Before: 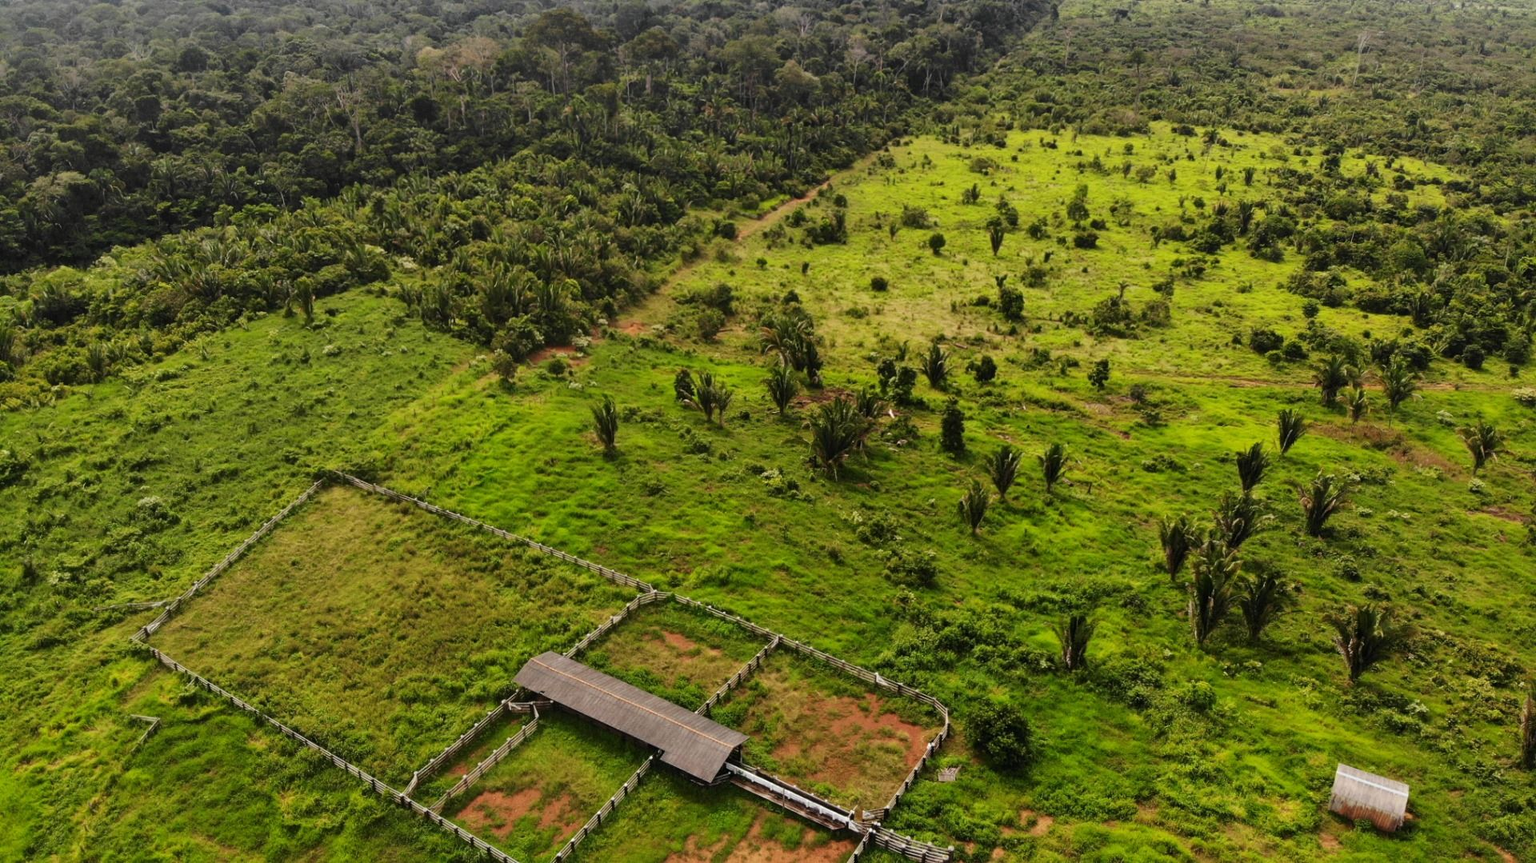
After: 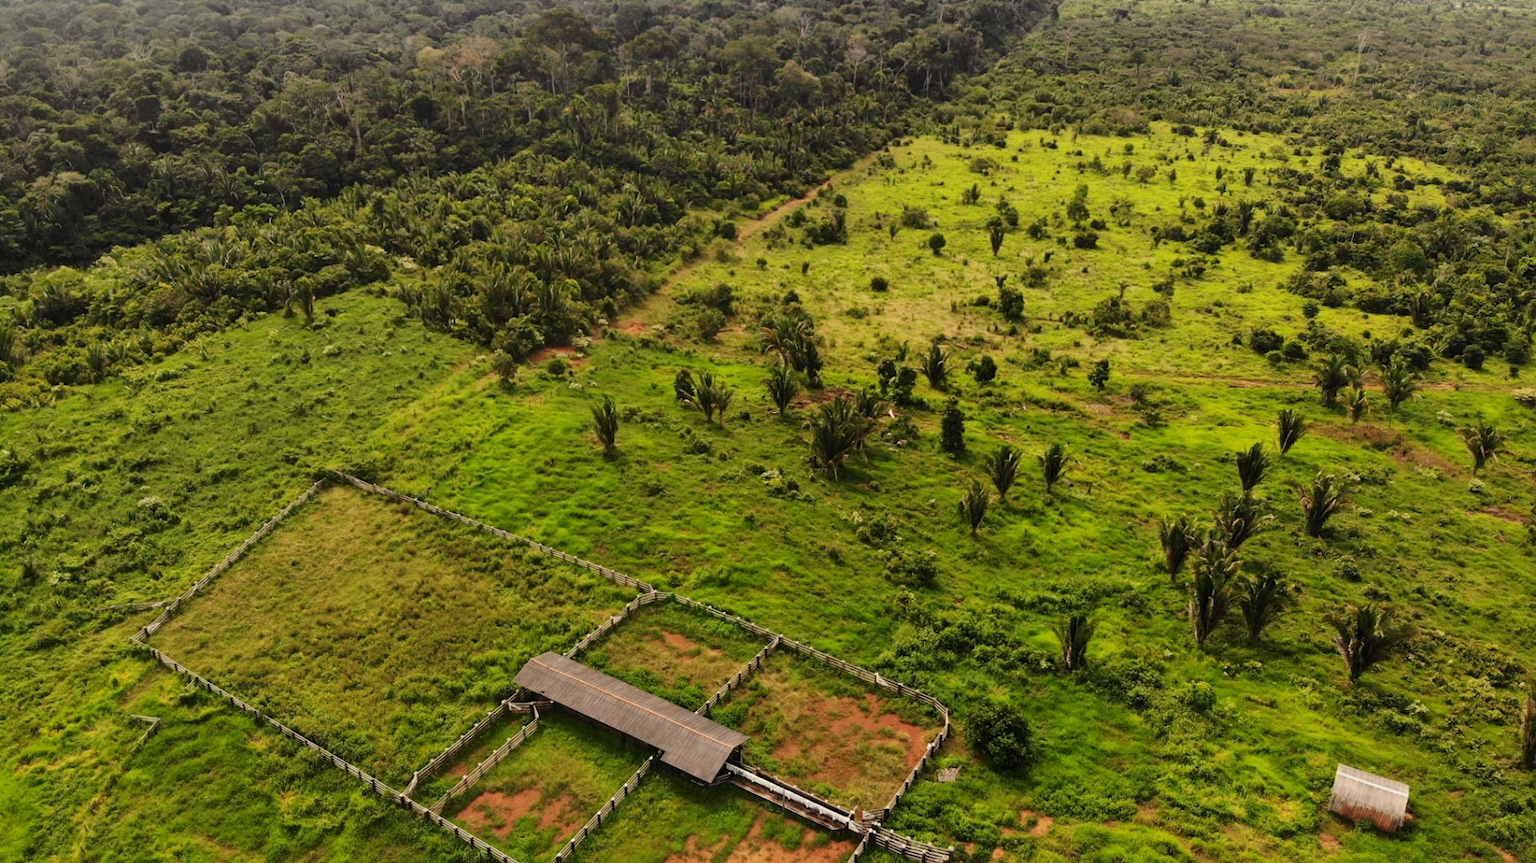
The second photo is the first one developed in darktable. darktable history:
exposure: compensate highlight preservation false
white balance: red 1.045, blue 0.932
